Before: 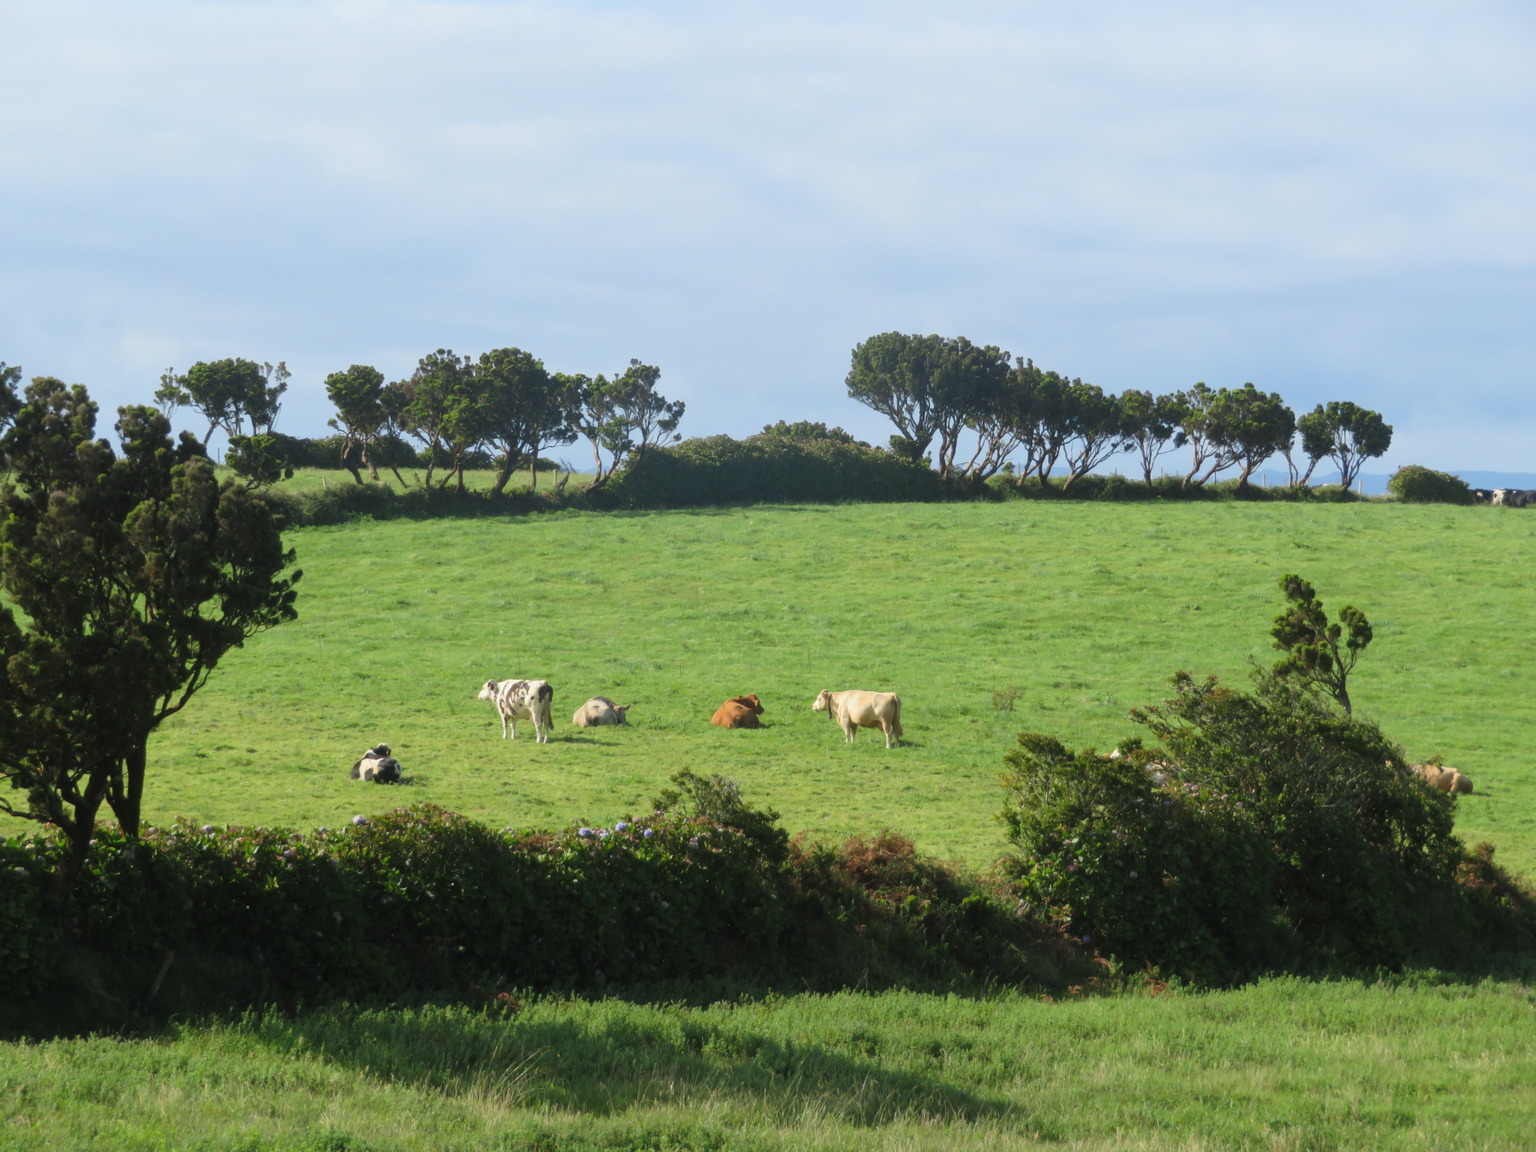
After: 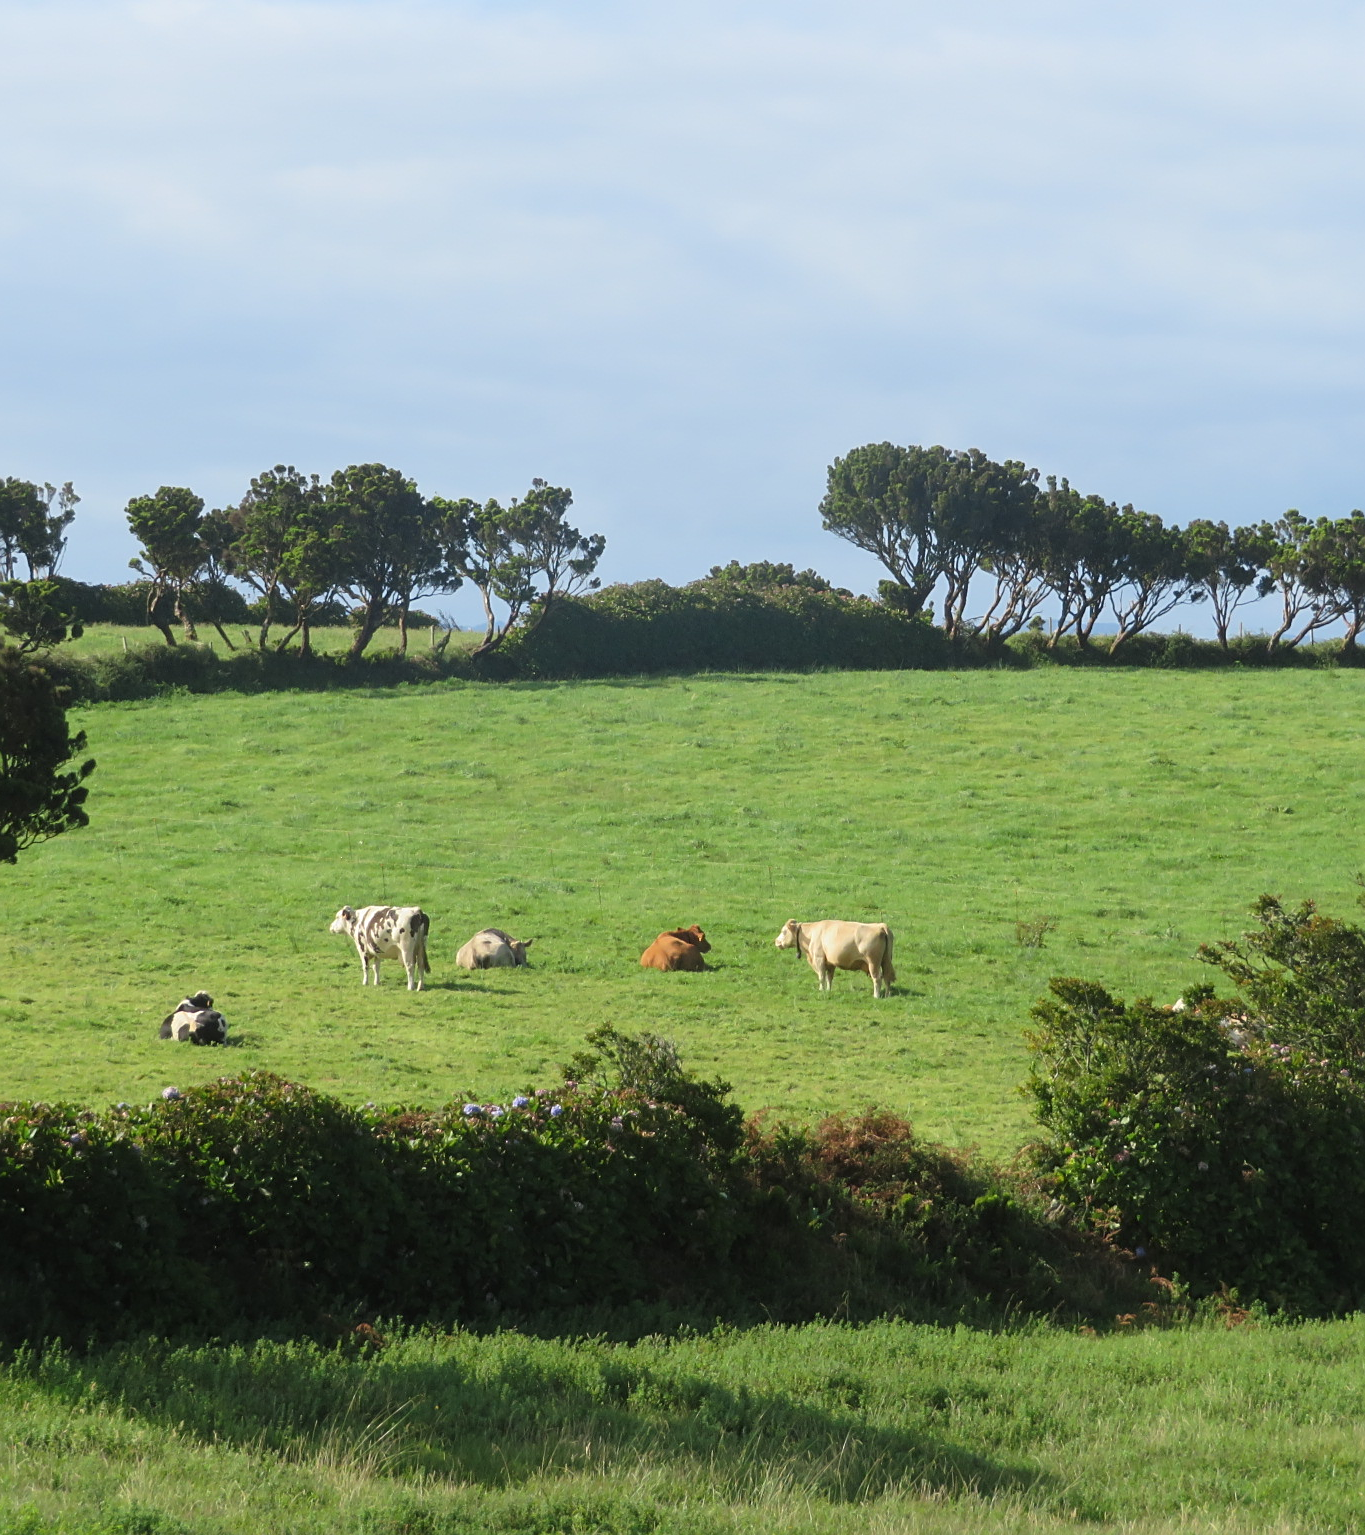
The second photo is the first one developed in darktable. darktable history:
sharpen: on, module defaults
crop and rotate: left 15.055%, right 18.278%
